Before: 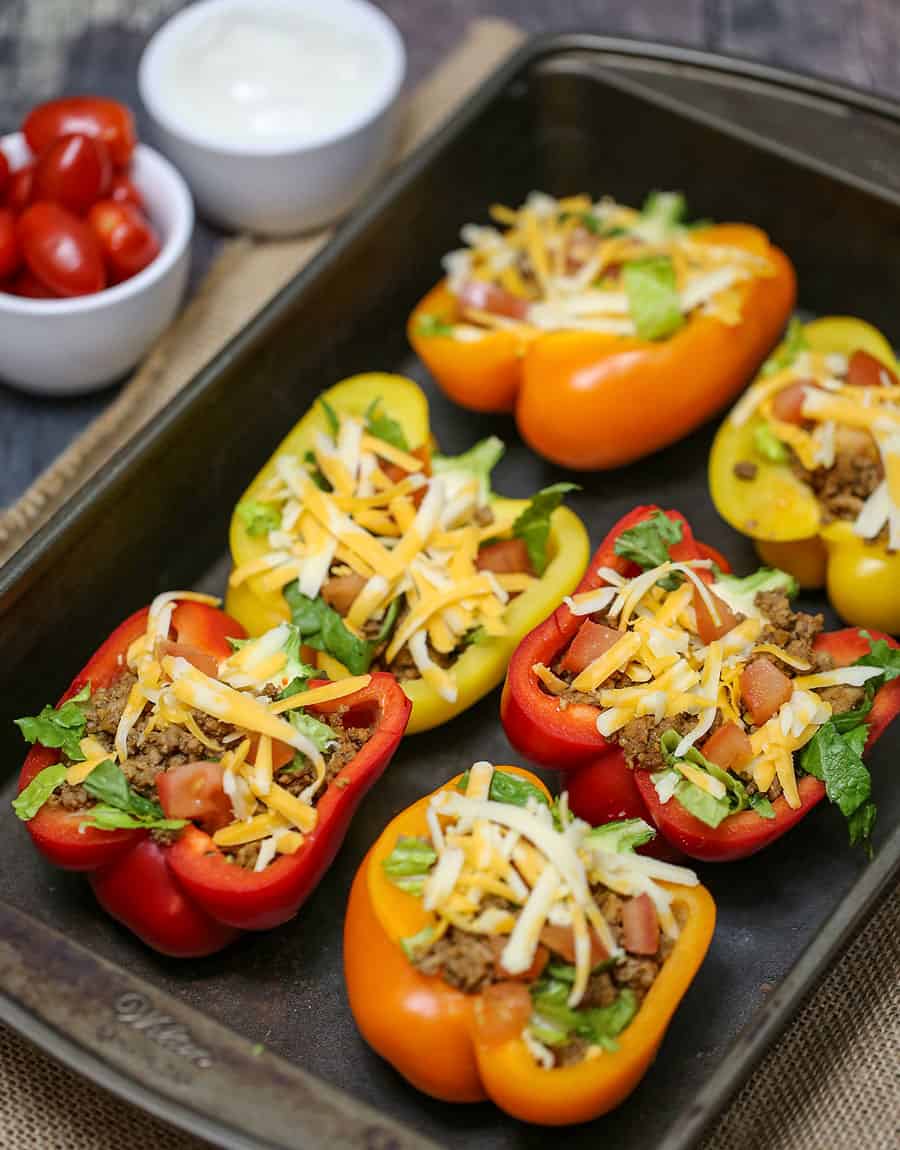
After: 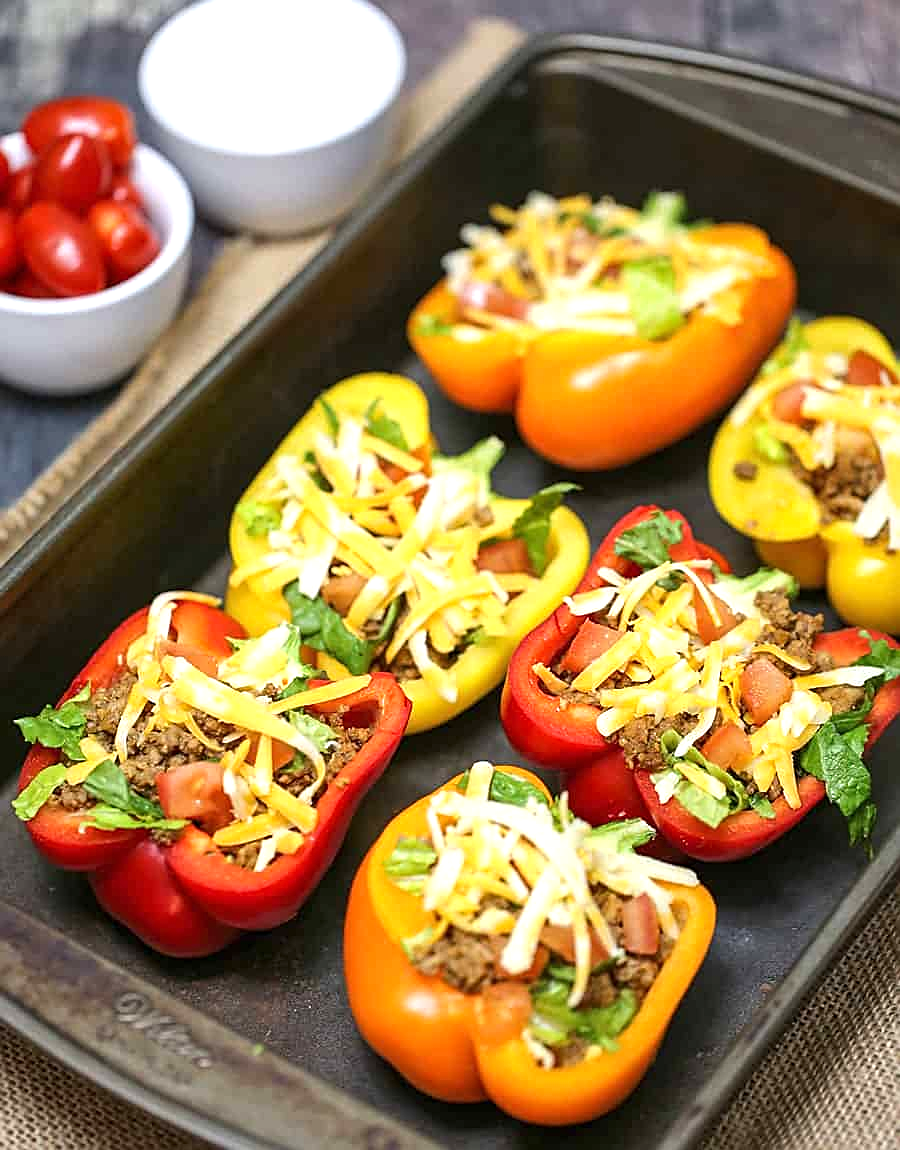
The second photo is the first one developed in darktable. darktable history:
exposure: black level correction 0, exposure 0.693 EV, compensate highlight preservation false
sharpen: on, module defaults
